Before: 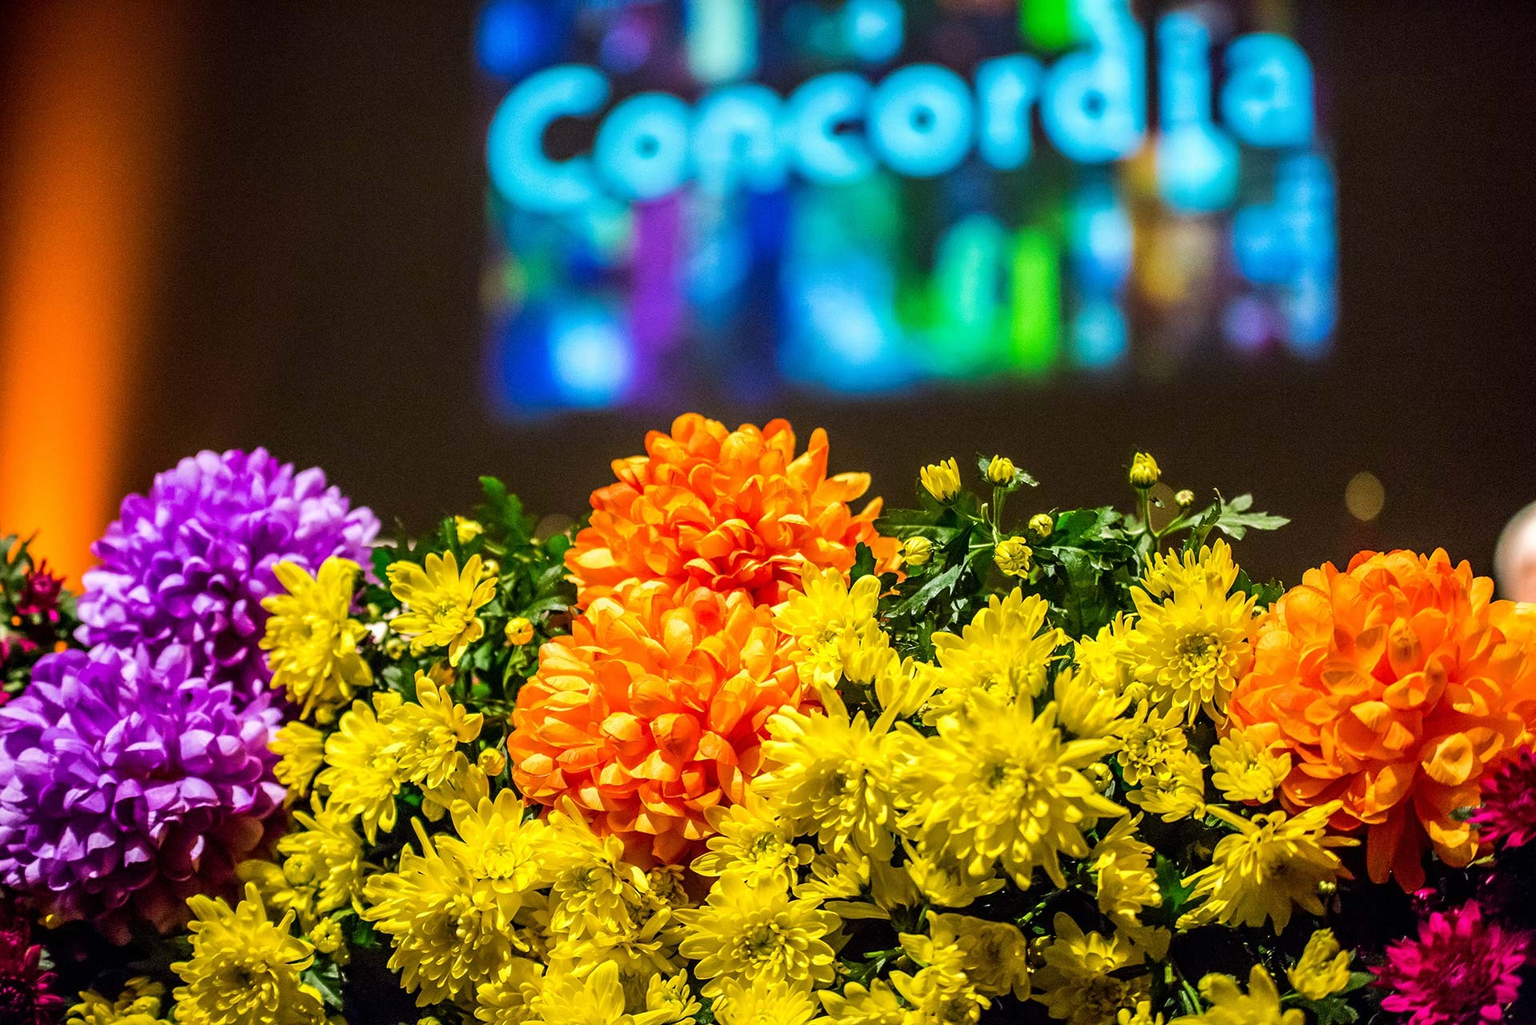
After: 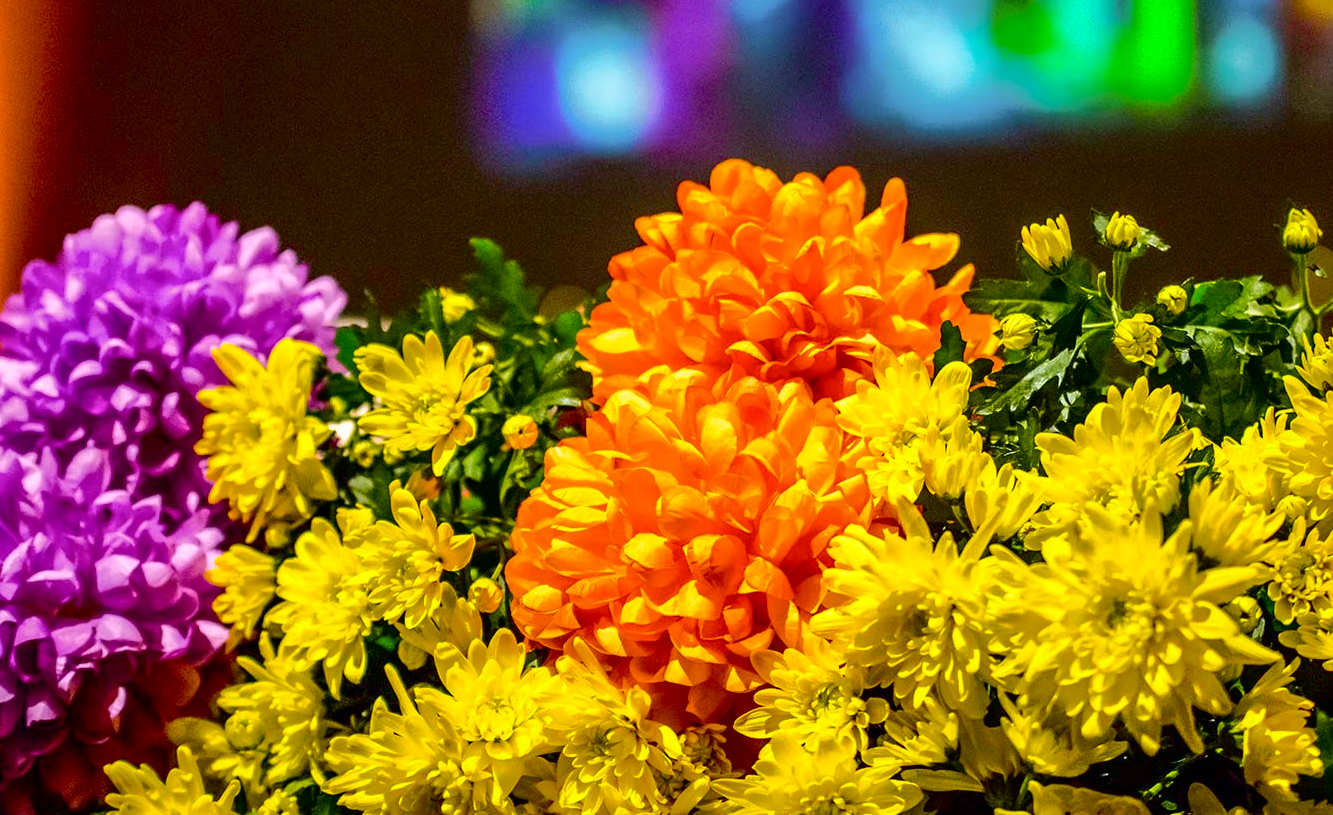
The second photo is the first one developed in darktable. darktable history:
crop: left 6.744%, top 27.9%, right 23.802%, bottom 8.469%
shadows and highlights: on, module defaults
tone curve: curves: ch0 [(0.003, 0) (0.066, 0.023) (0.154, 0.082) (0.281, 0.221) (0.405, 0.389) (0.517, 0.553) (0.716, 0.743) (0.822, 0.882) (1, 1)]; ch1 [(0, 0) (0.164, 0.115) (0.337, 0.332) (0.39, 0.398) (0.464, 0.461) (0.501, 0.5) (0.521, 0.526) (0.571, 0.606) (0.656, 0.677) (0.723, 0.731) (0.811, 0.796) (1, 1)]; ch2 [(0, 0) (0.337, 0.382) (0.464, 0.476) (0.501, 0.502) (0.527, 0.54) (0.556, 0.567) (0.575, 0.606) (0.659, 0.736) (1, 1)], color space Lab, independent channels, preserve colors none
